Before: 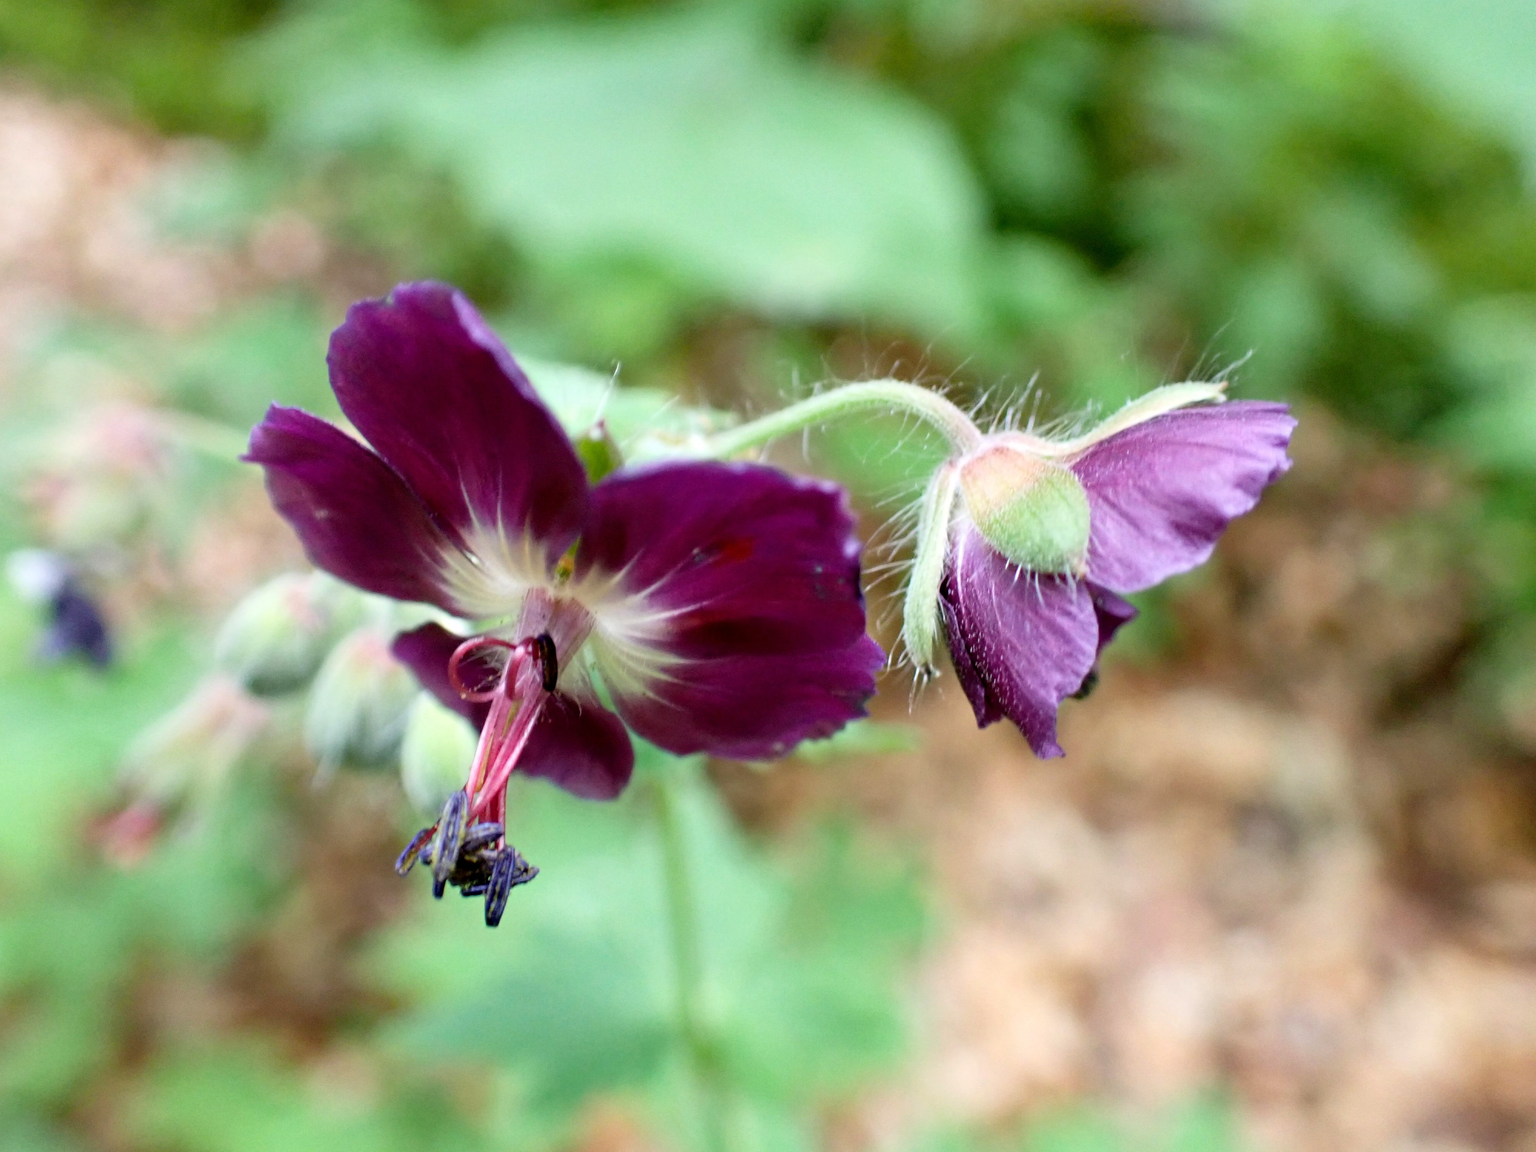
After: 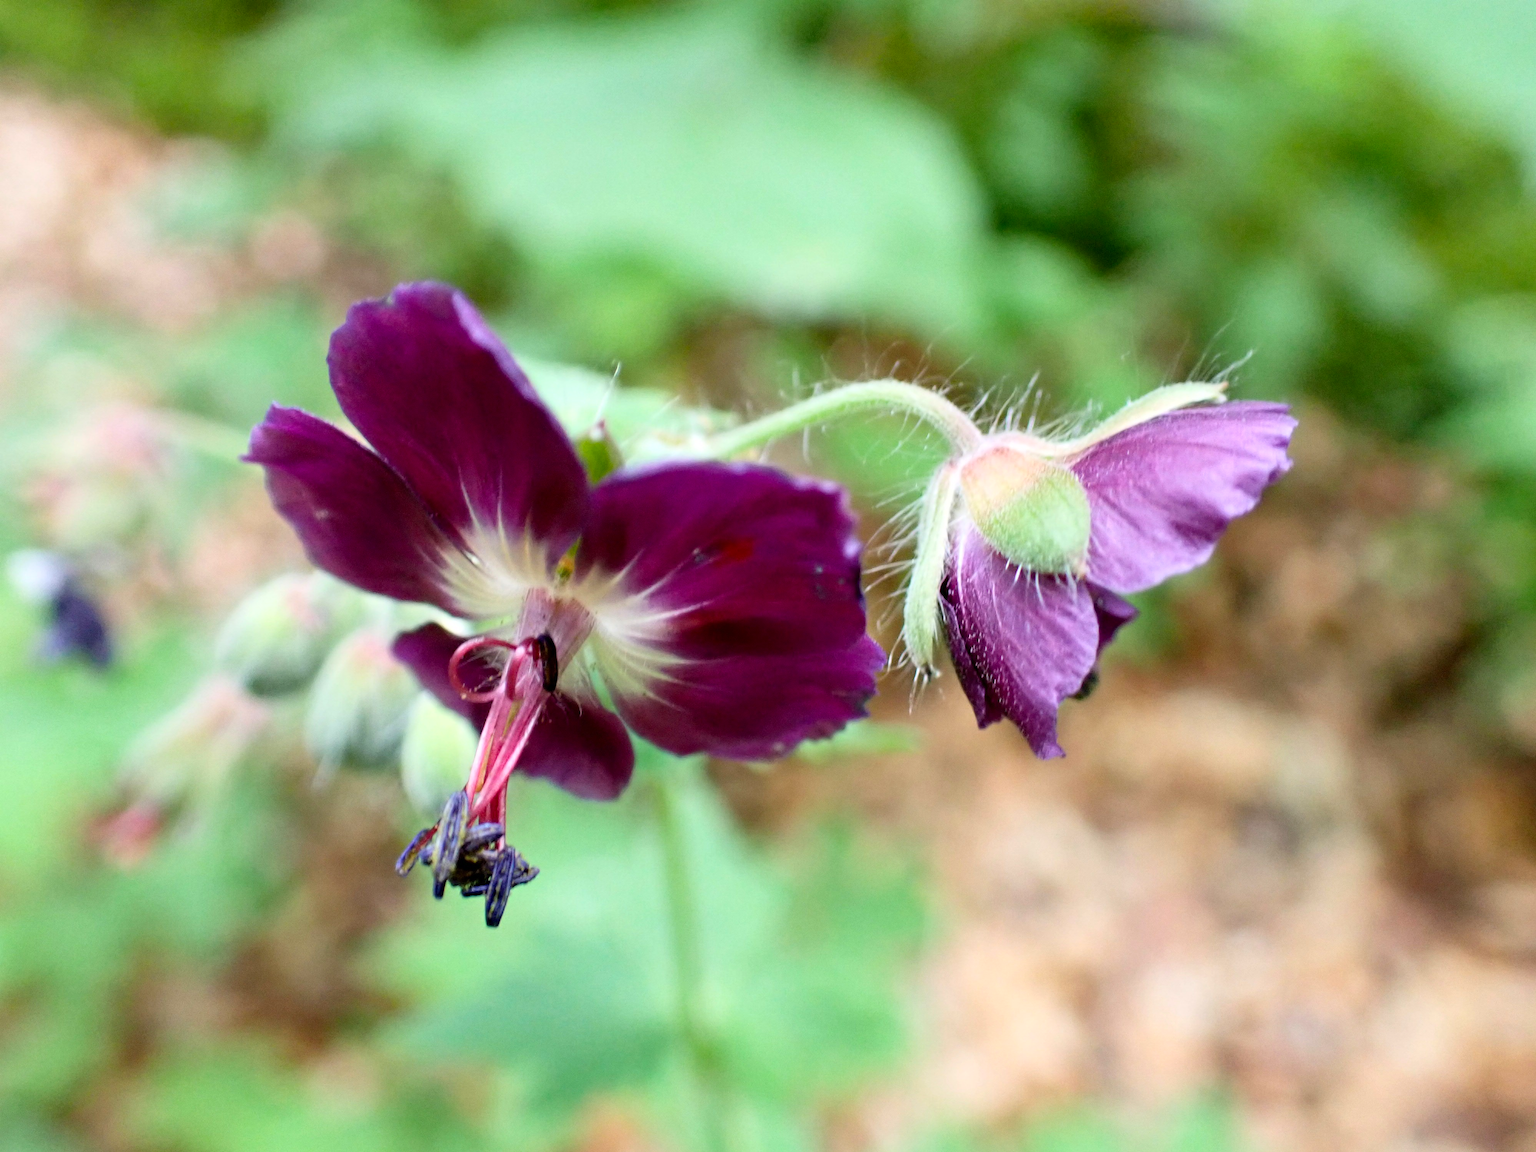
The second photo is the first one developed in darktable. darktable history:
contrast brightness saturation: contrast 0.097, brightness 0.039, saturation 0.093
